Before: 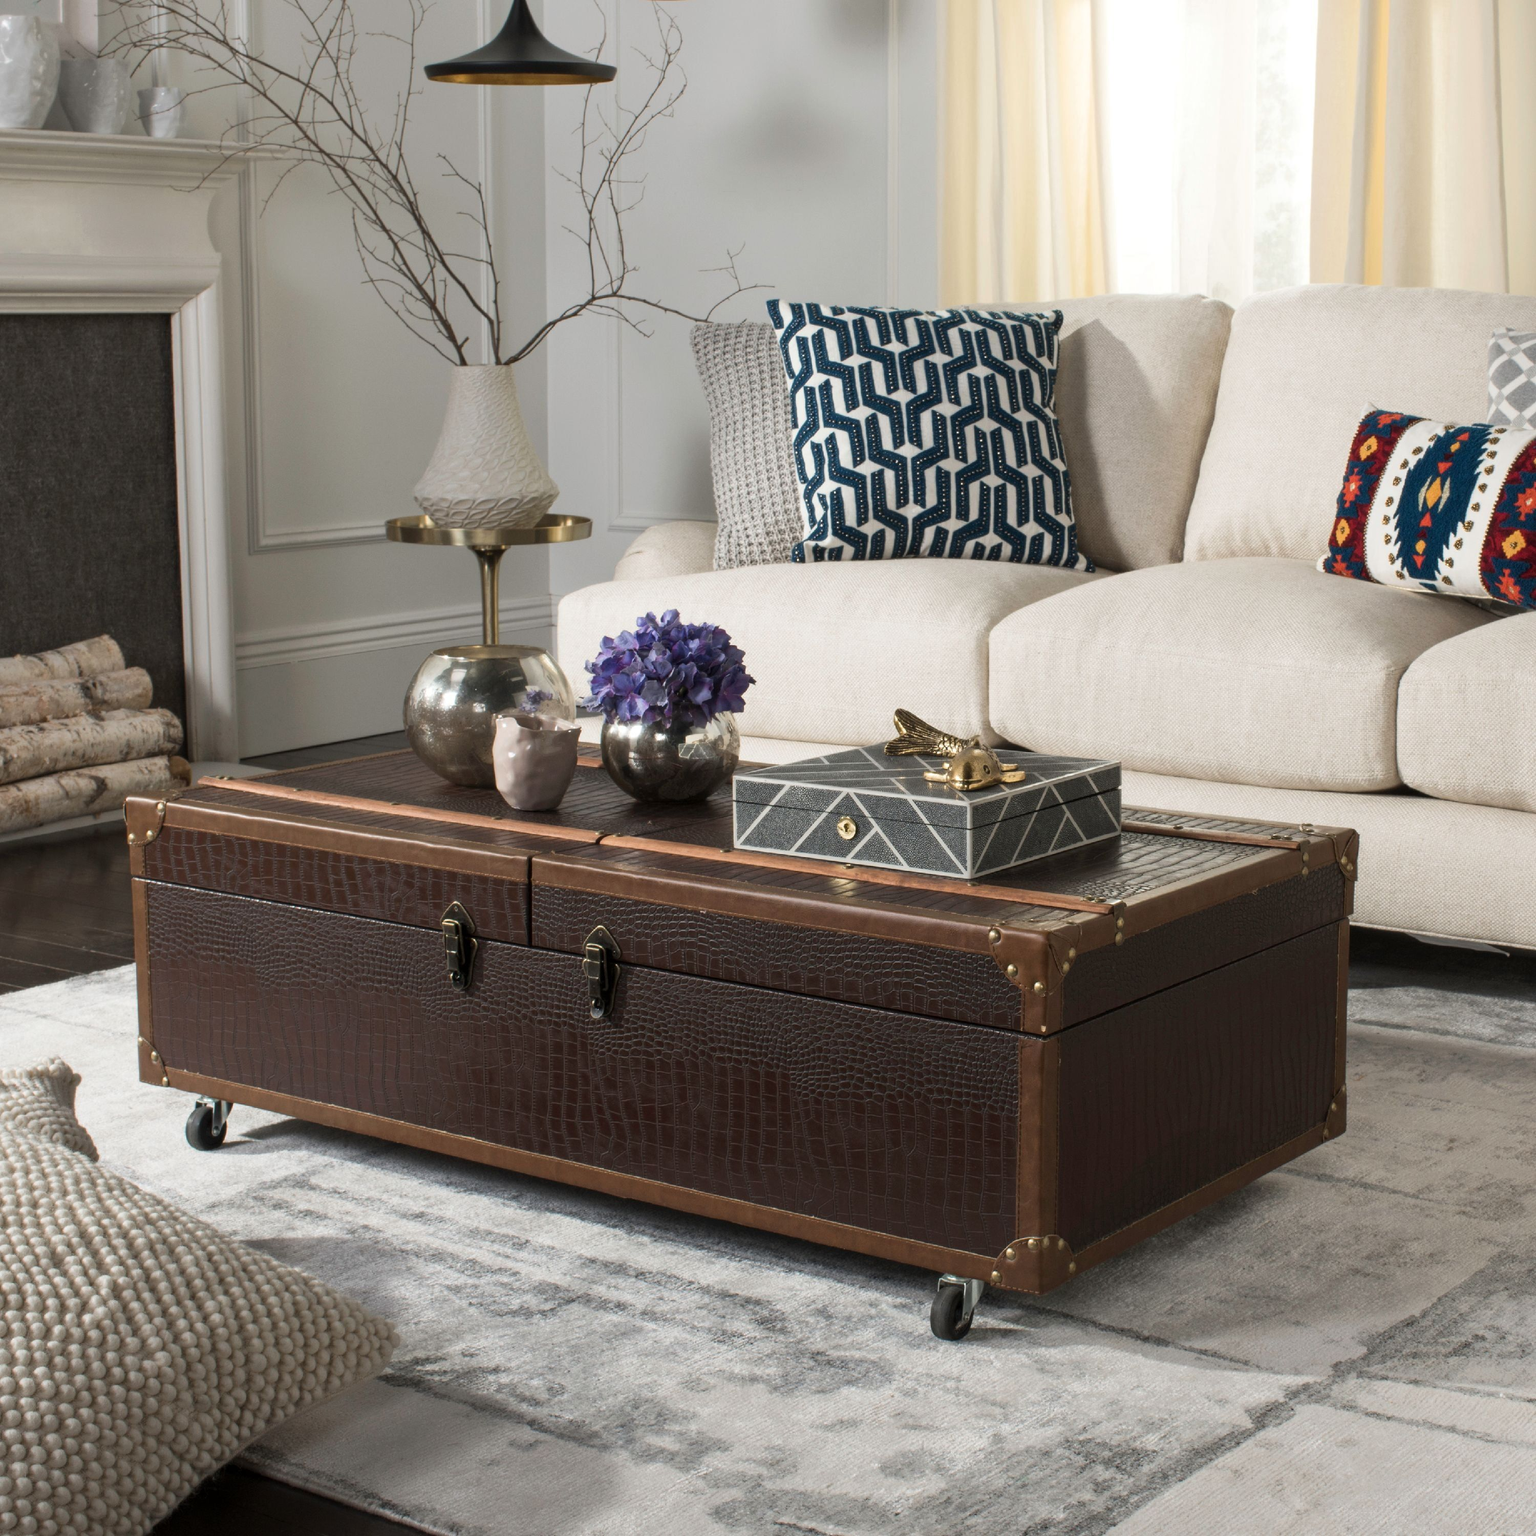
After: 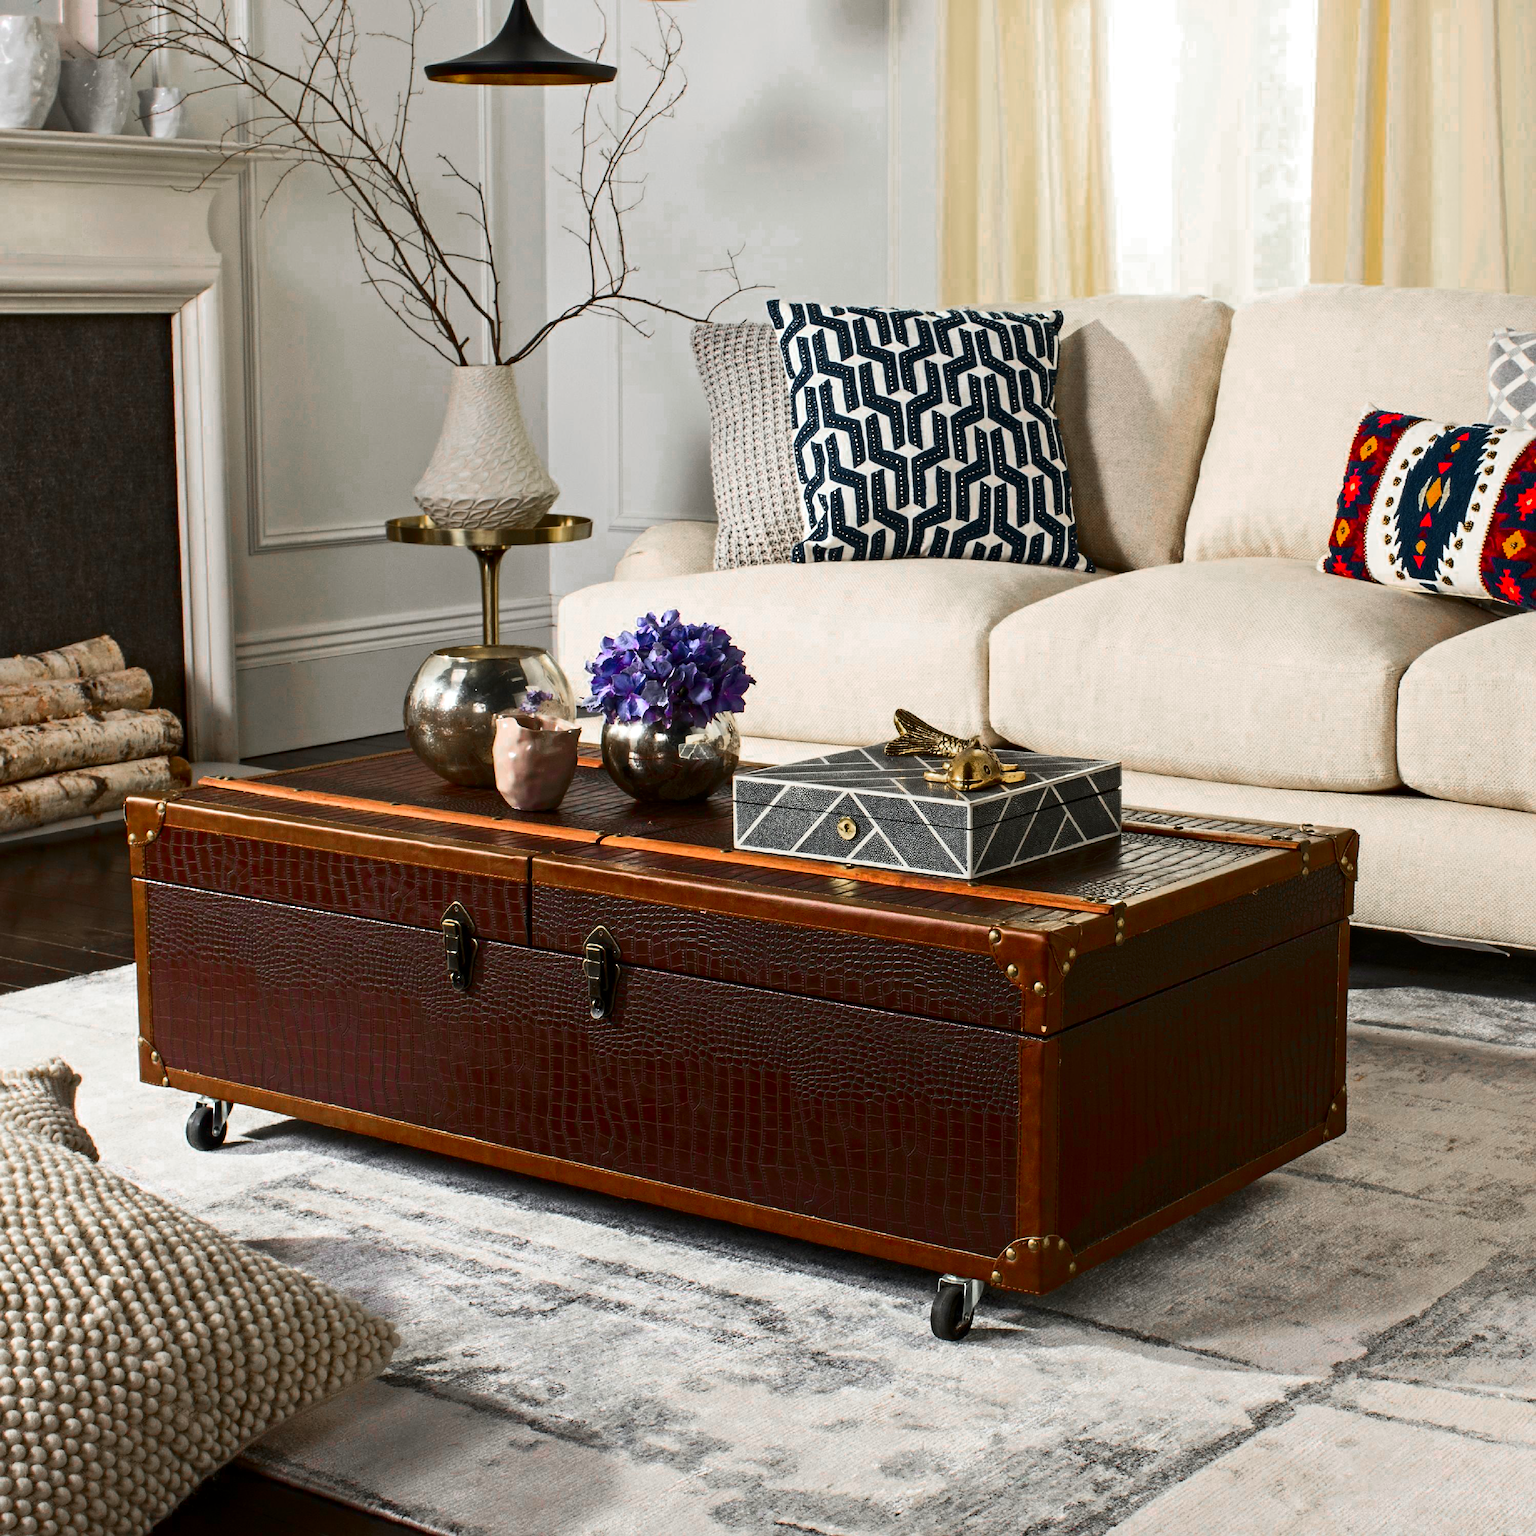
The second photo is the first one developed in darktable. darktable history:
sharpen: on, module defaults
contrast equalizer: y [[0.5, 0.5, 0.544, 0.569, 0.5, 0.5], [0.5 ×6], [0.5 ×6], [0 ×6], [0 ×6]]
contrast brightness saturation: contrast 0.268, brightness 0.025, saturation 0.866
exposure: compensate highlight preservation false
color zones: curves: ch0 [(0, 0.48) (0.209, 0.398) (0.305, 0.332) (0.429, 0.493) (0.571, 0.5) (0.714, 0.5) (0.857, 0.5) (1, 0.48)]; ch1 [(0, 0.736) (0.143, 0.625) (0.225, 0.371) (0.429, 0.256) (0.571, 0.241) (0.714, 0.213) (0.857, 0.48) (1, 0.736)]; ch2 [(0, 0.448) (0.143, 0.498) (0.286, 0.5) (0.429, 0.5) (0.571, 0.5) (0.714, 0.5) (0.857, 0.5) (1, 0.448)]
